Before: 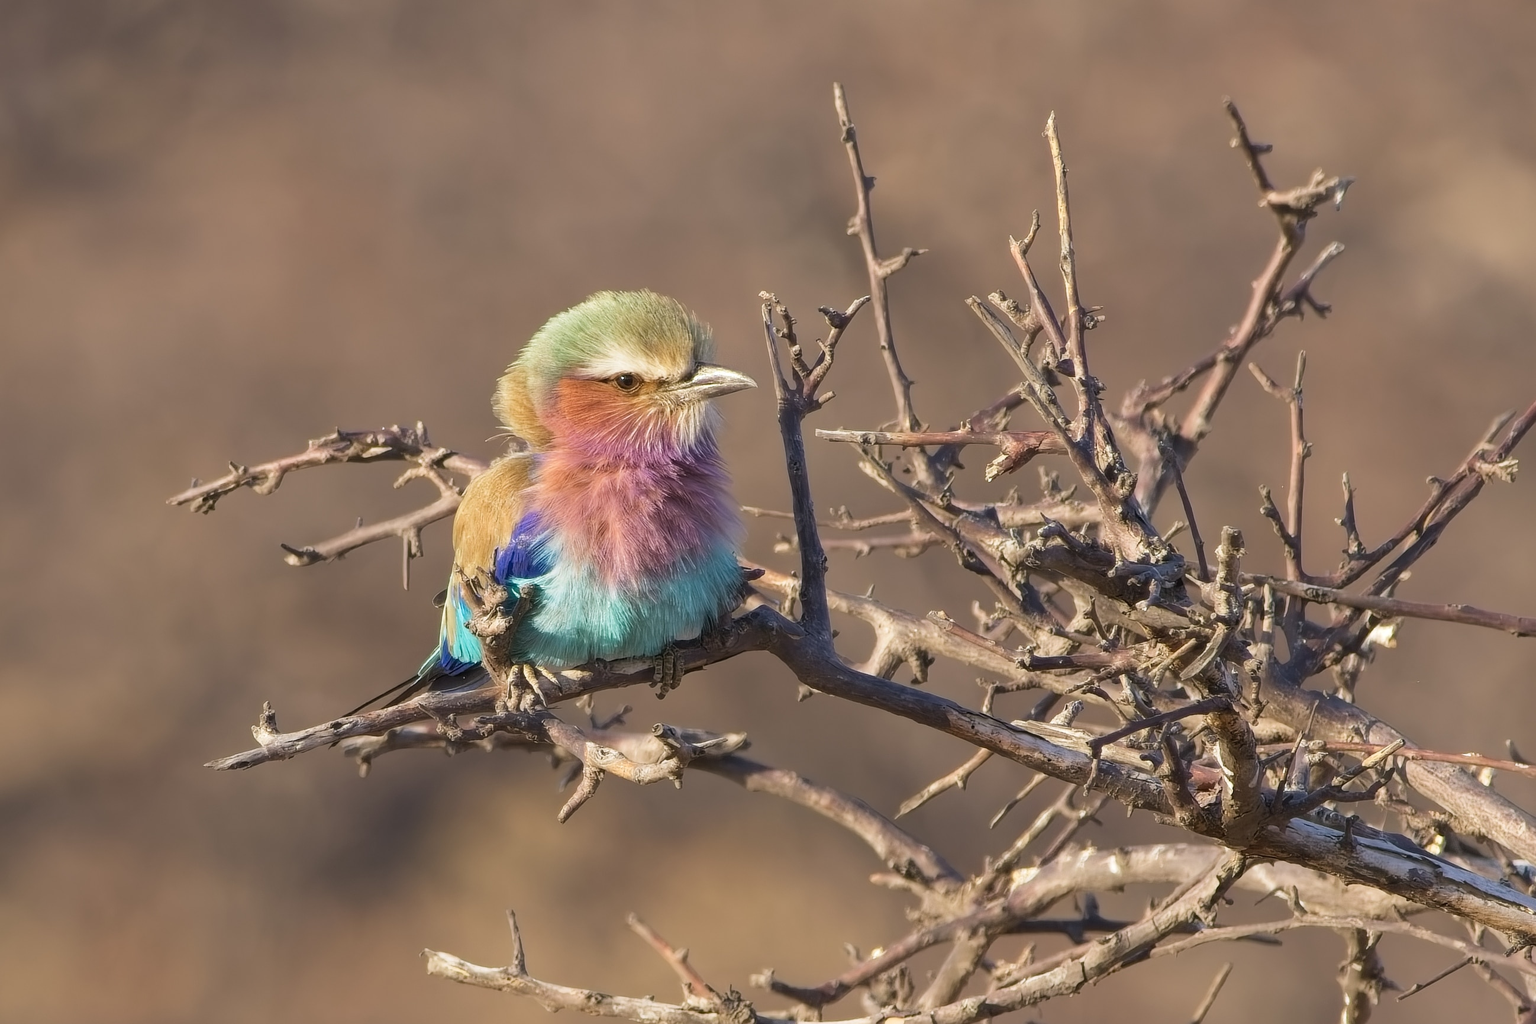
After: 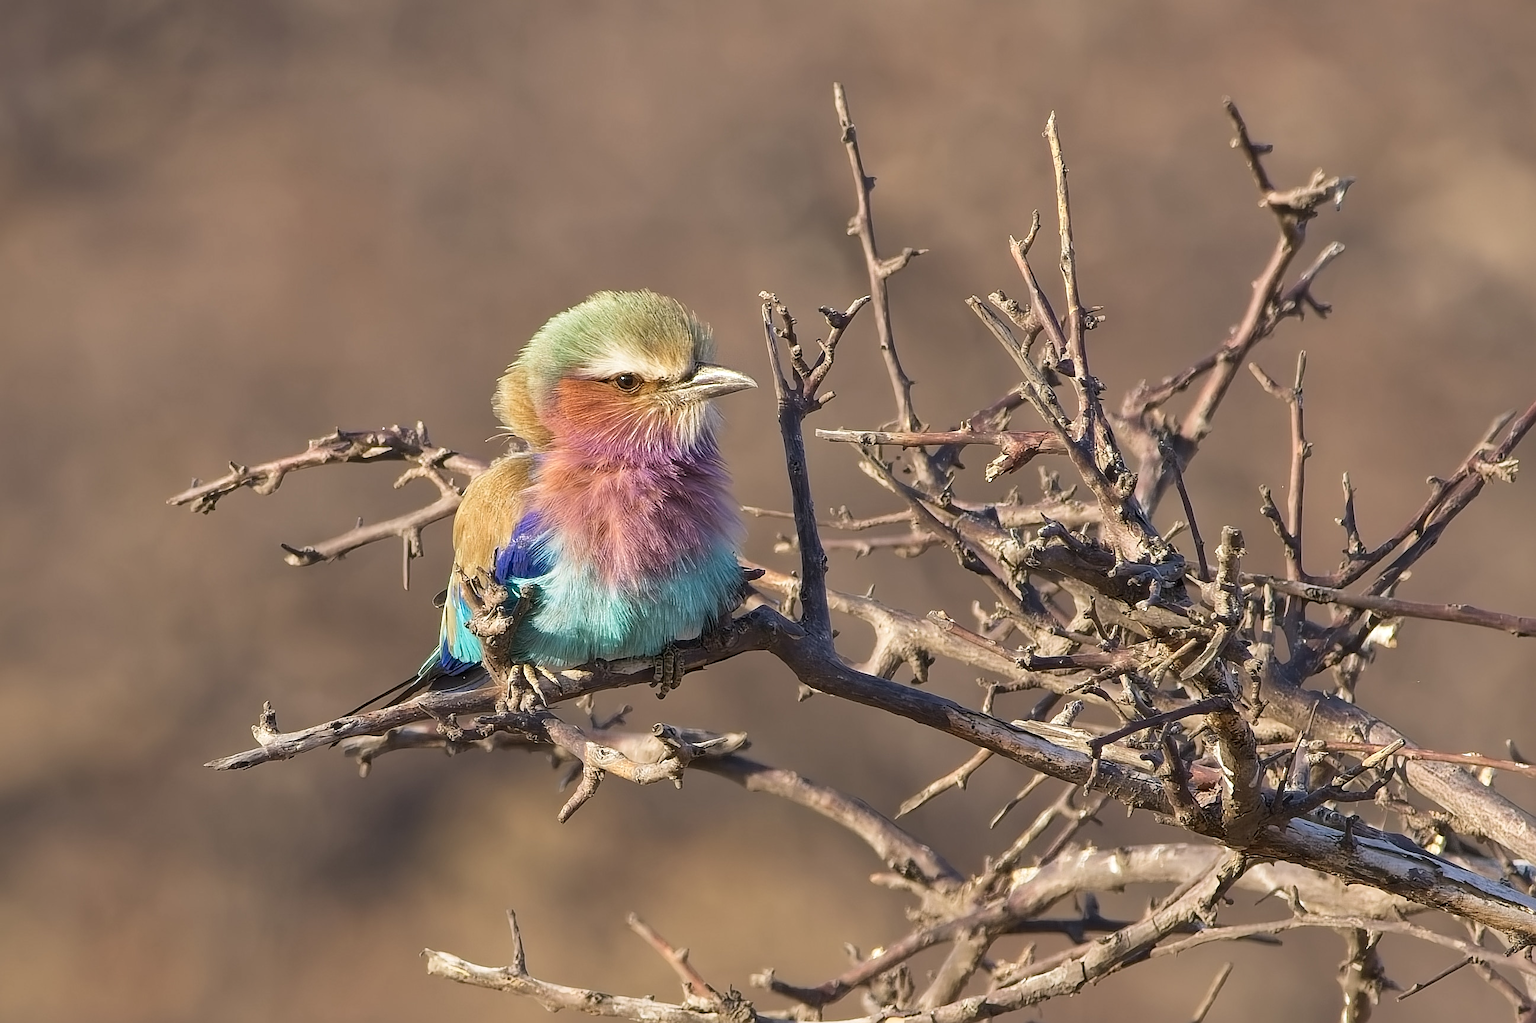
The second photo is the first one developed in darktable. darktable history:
sharpen: on, module defaults
local contrast: mode bilateral grid, contrast 20, coarseness 50, detail 120%, midtone range 0.2
